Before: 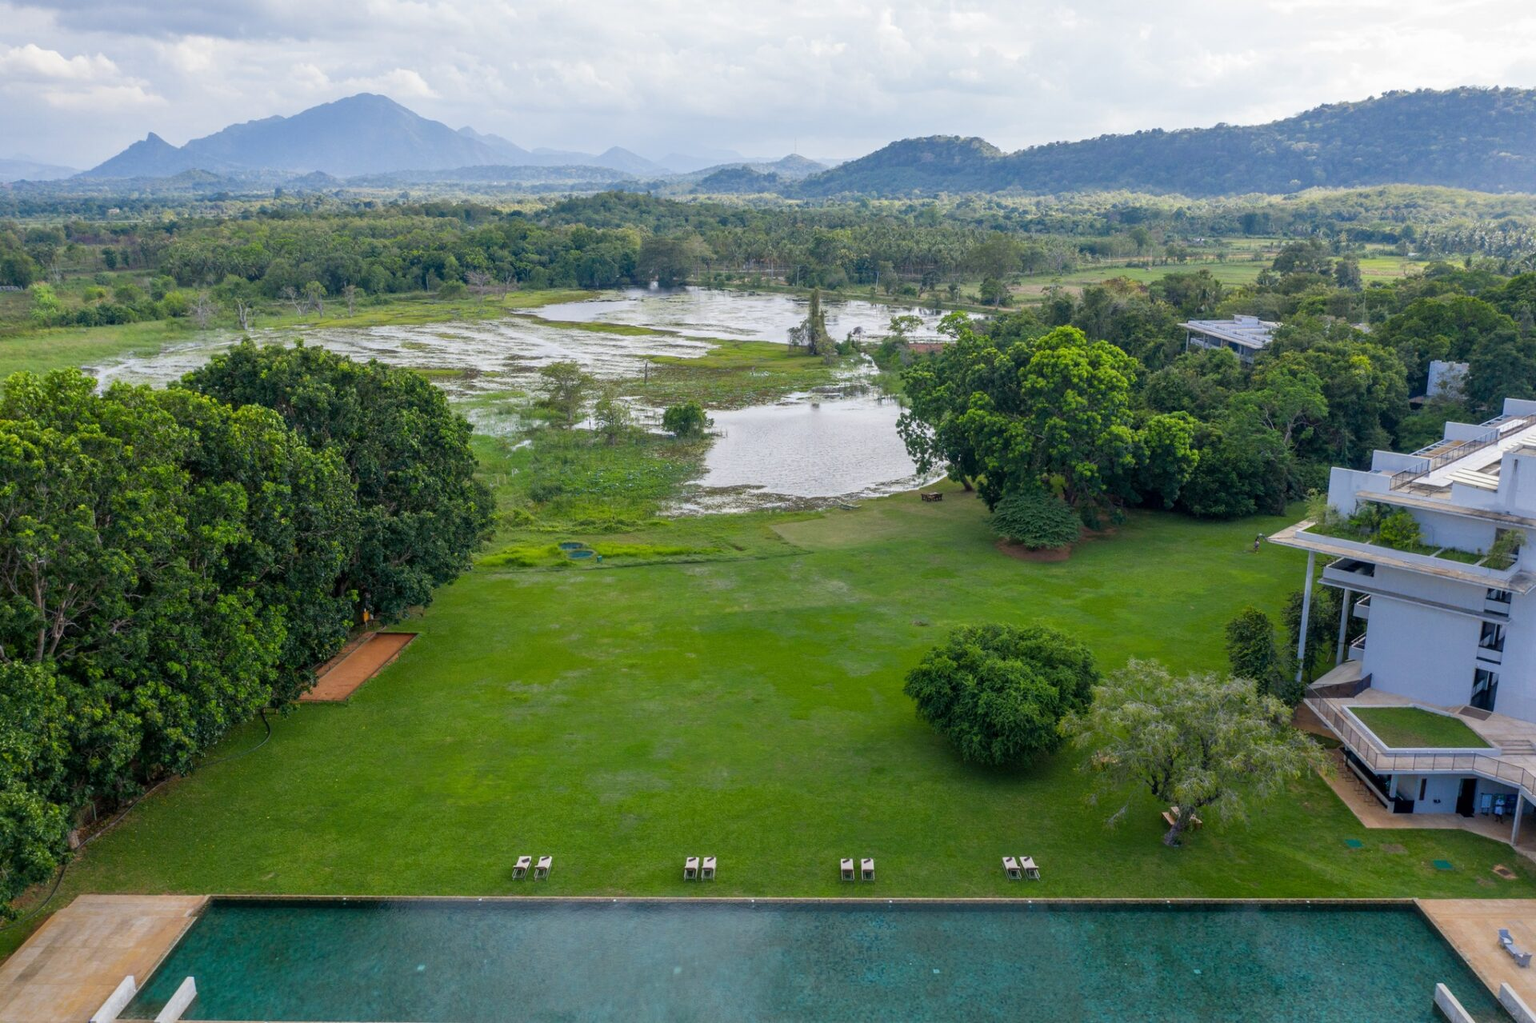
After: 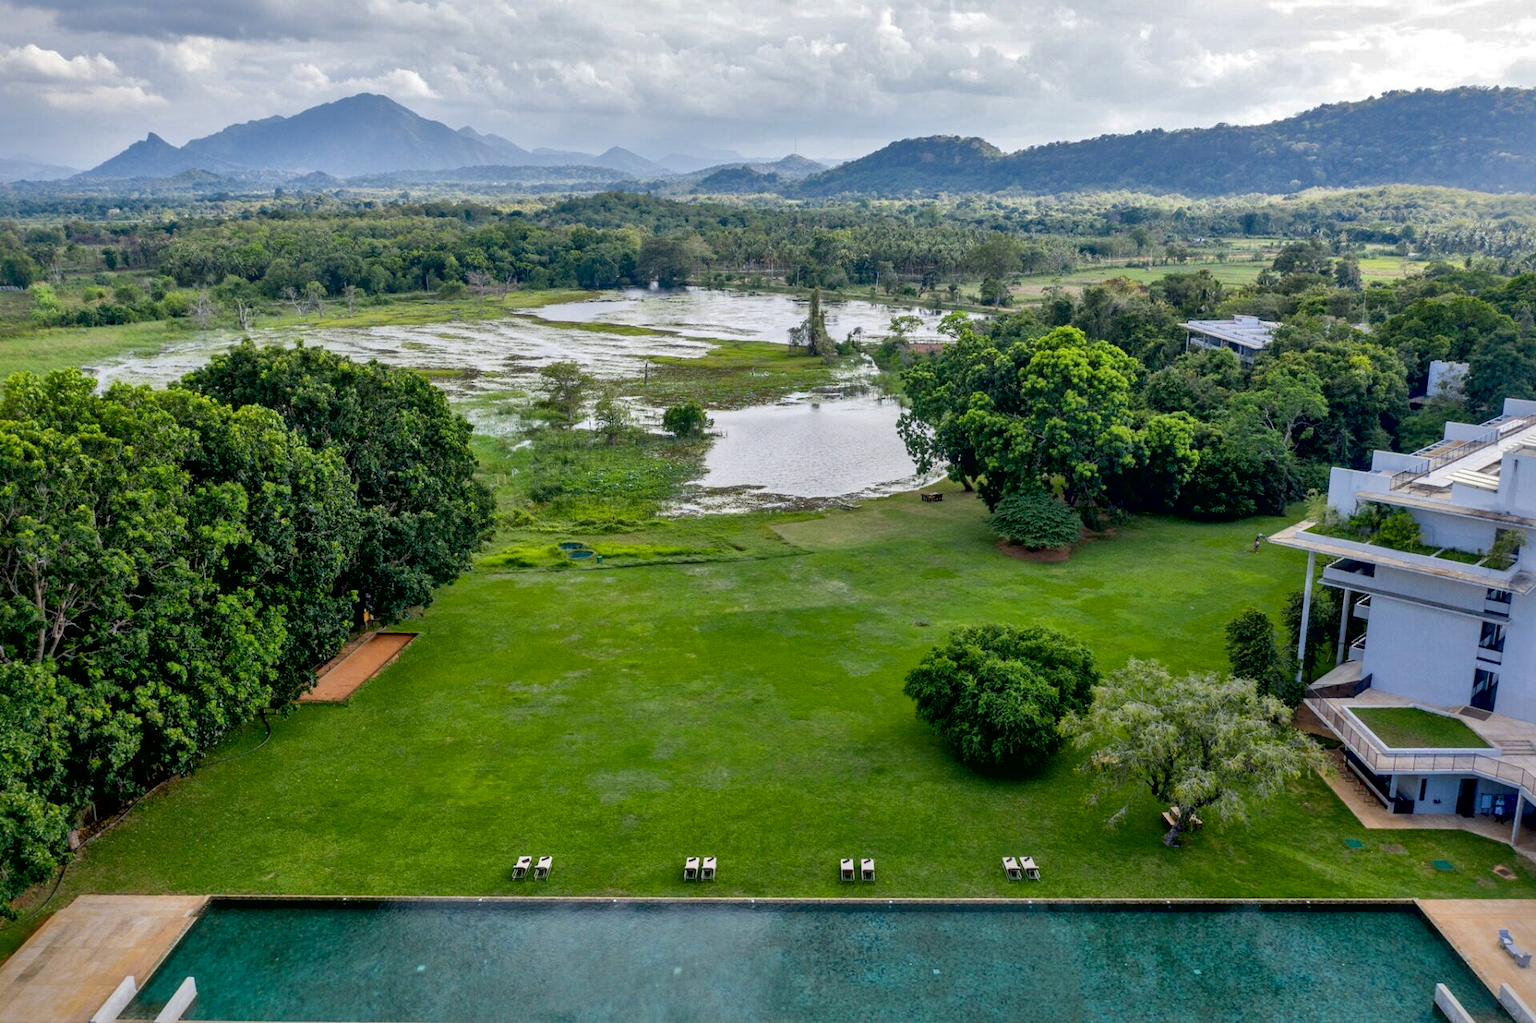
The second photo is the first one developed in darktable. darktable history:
shadows and highlights: shadows 40, highlights -60
local contrast: mode bilateral grid, contrast 50, coarseness 50, detail 150%, midtone range 0.2
exposure: black level correction 0.01, exposure 0.011 EV, compensate highlight preservation false
